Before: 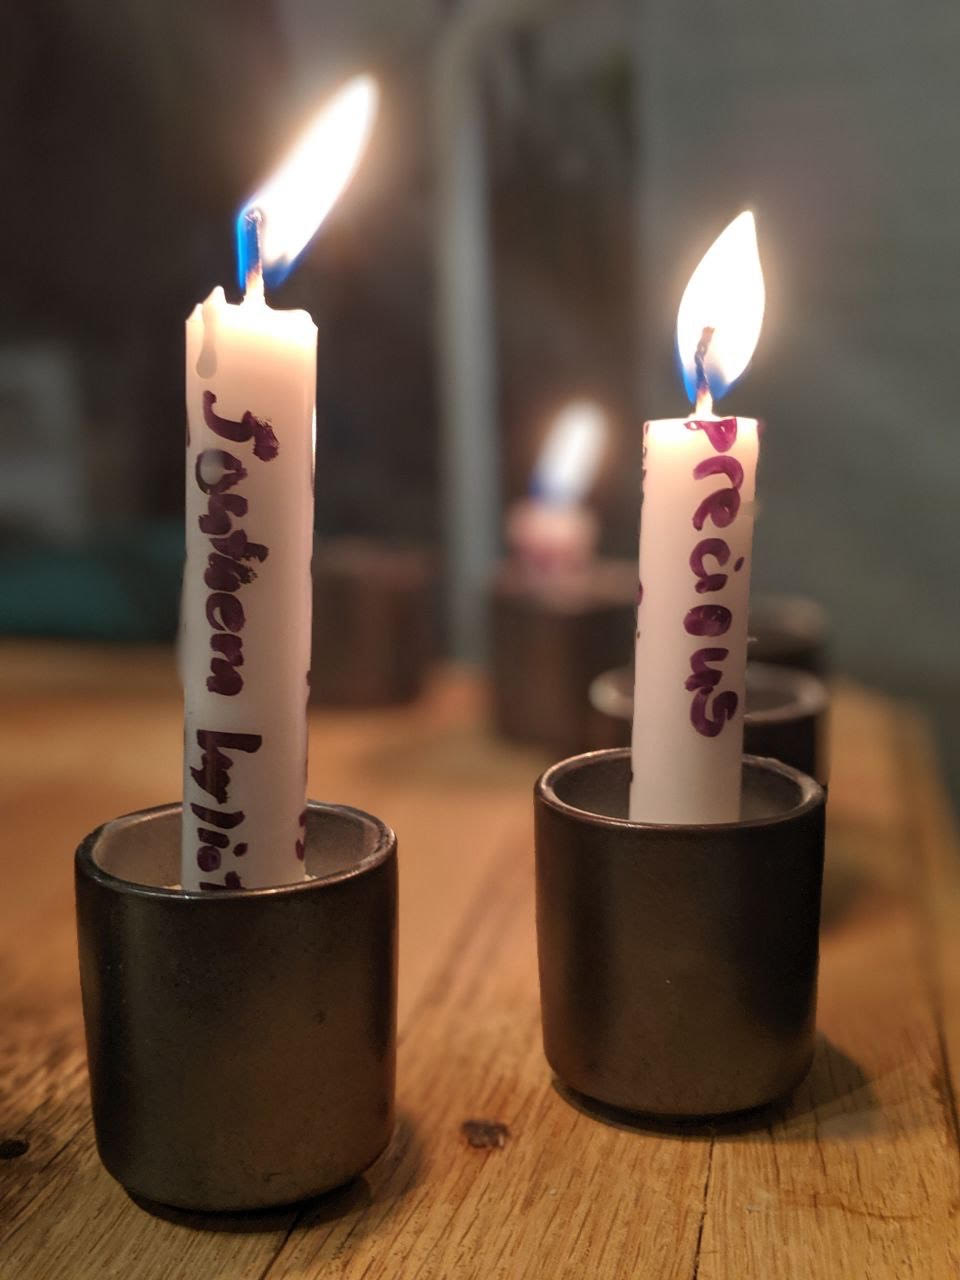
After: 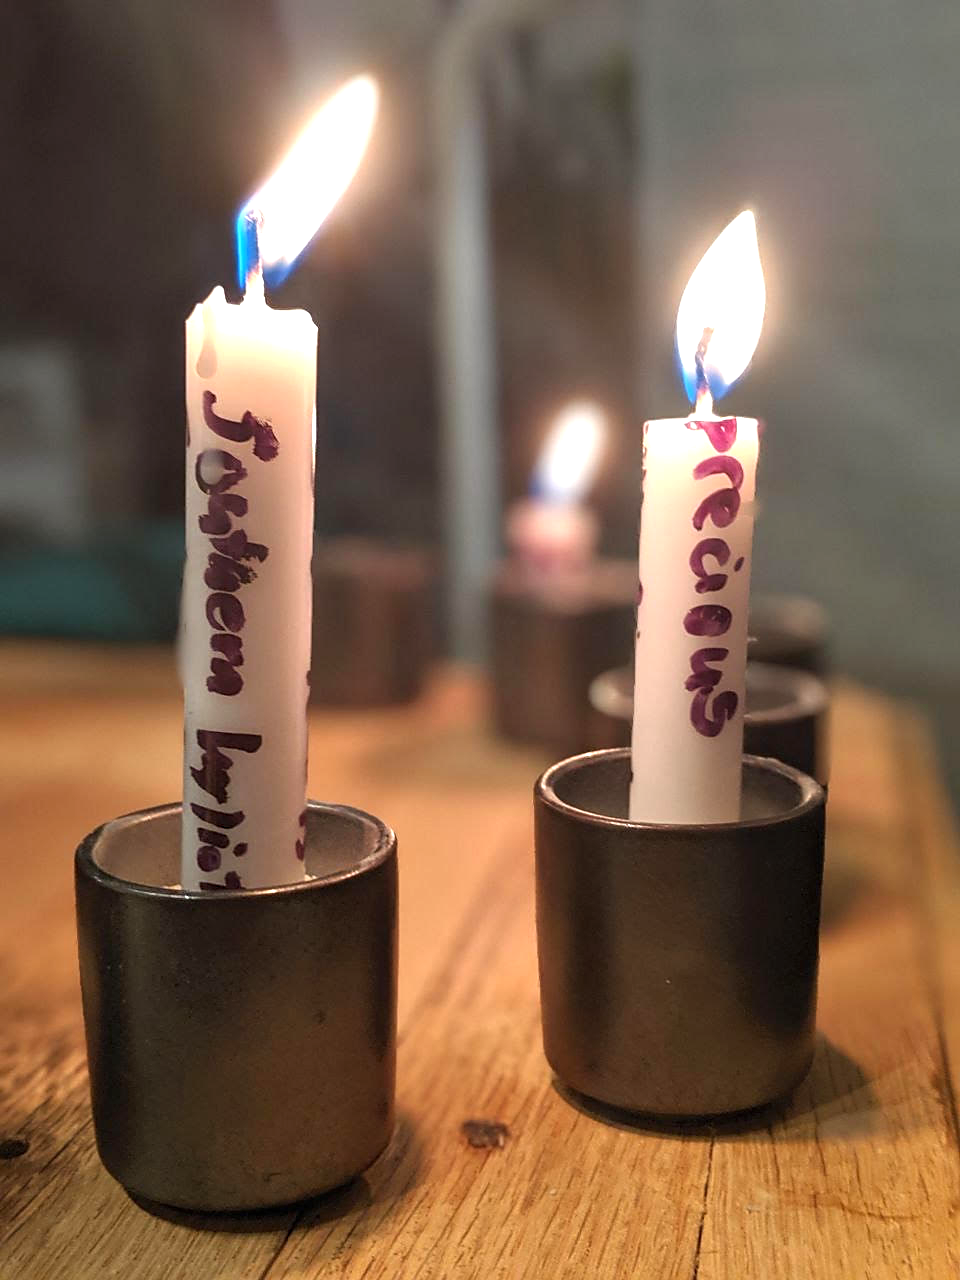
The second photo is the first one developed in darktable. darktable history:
sharpen: radius 1.895, amount 0.41, threshold 1.524
exposure: black level correction 0, exposure 0.696 EV, compensate exposure bias true, compensate highlight preservation false
